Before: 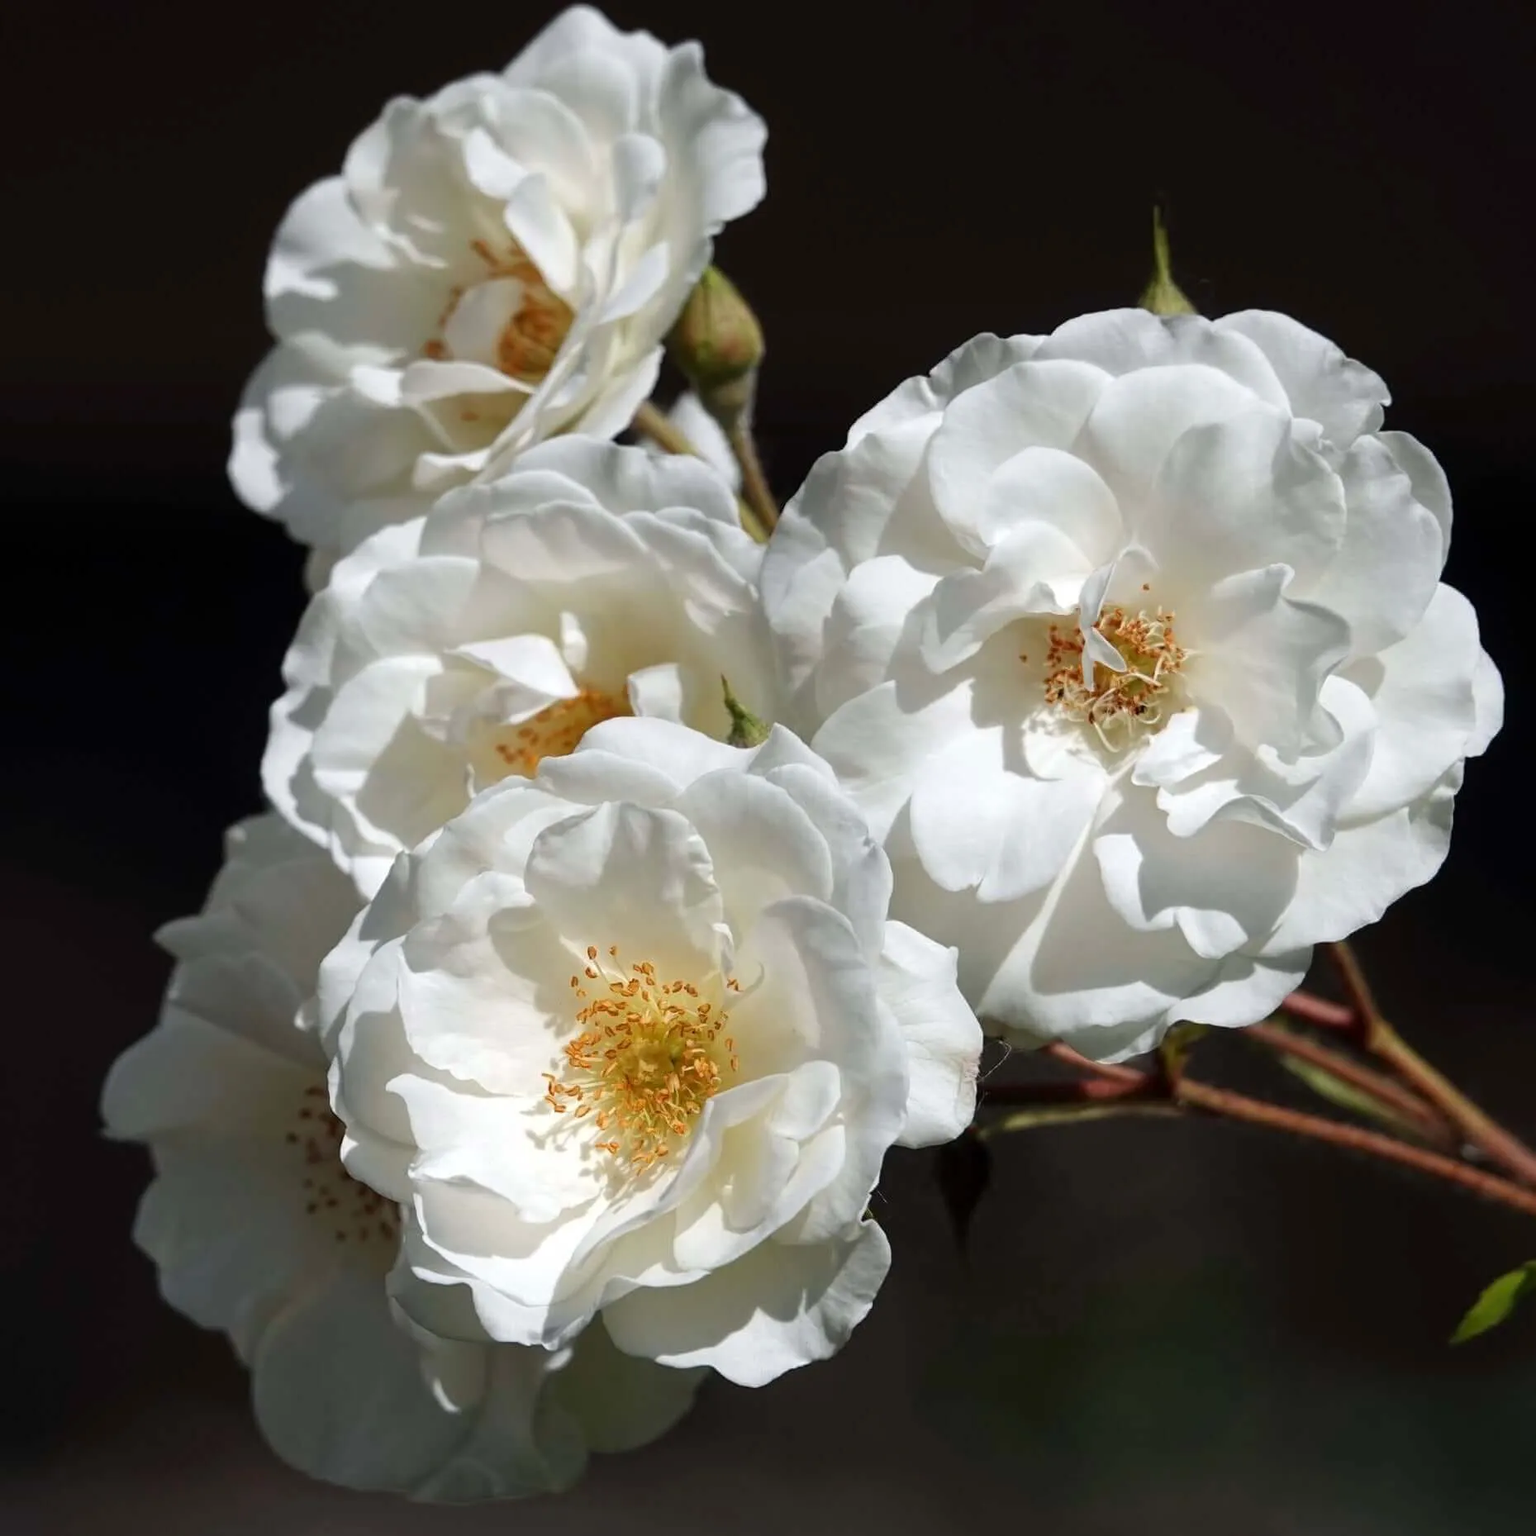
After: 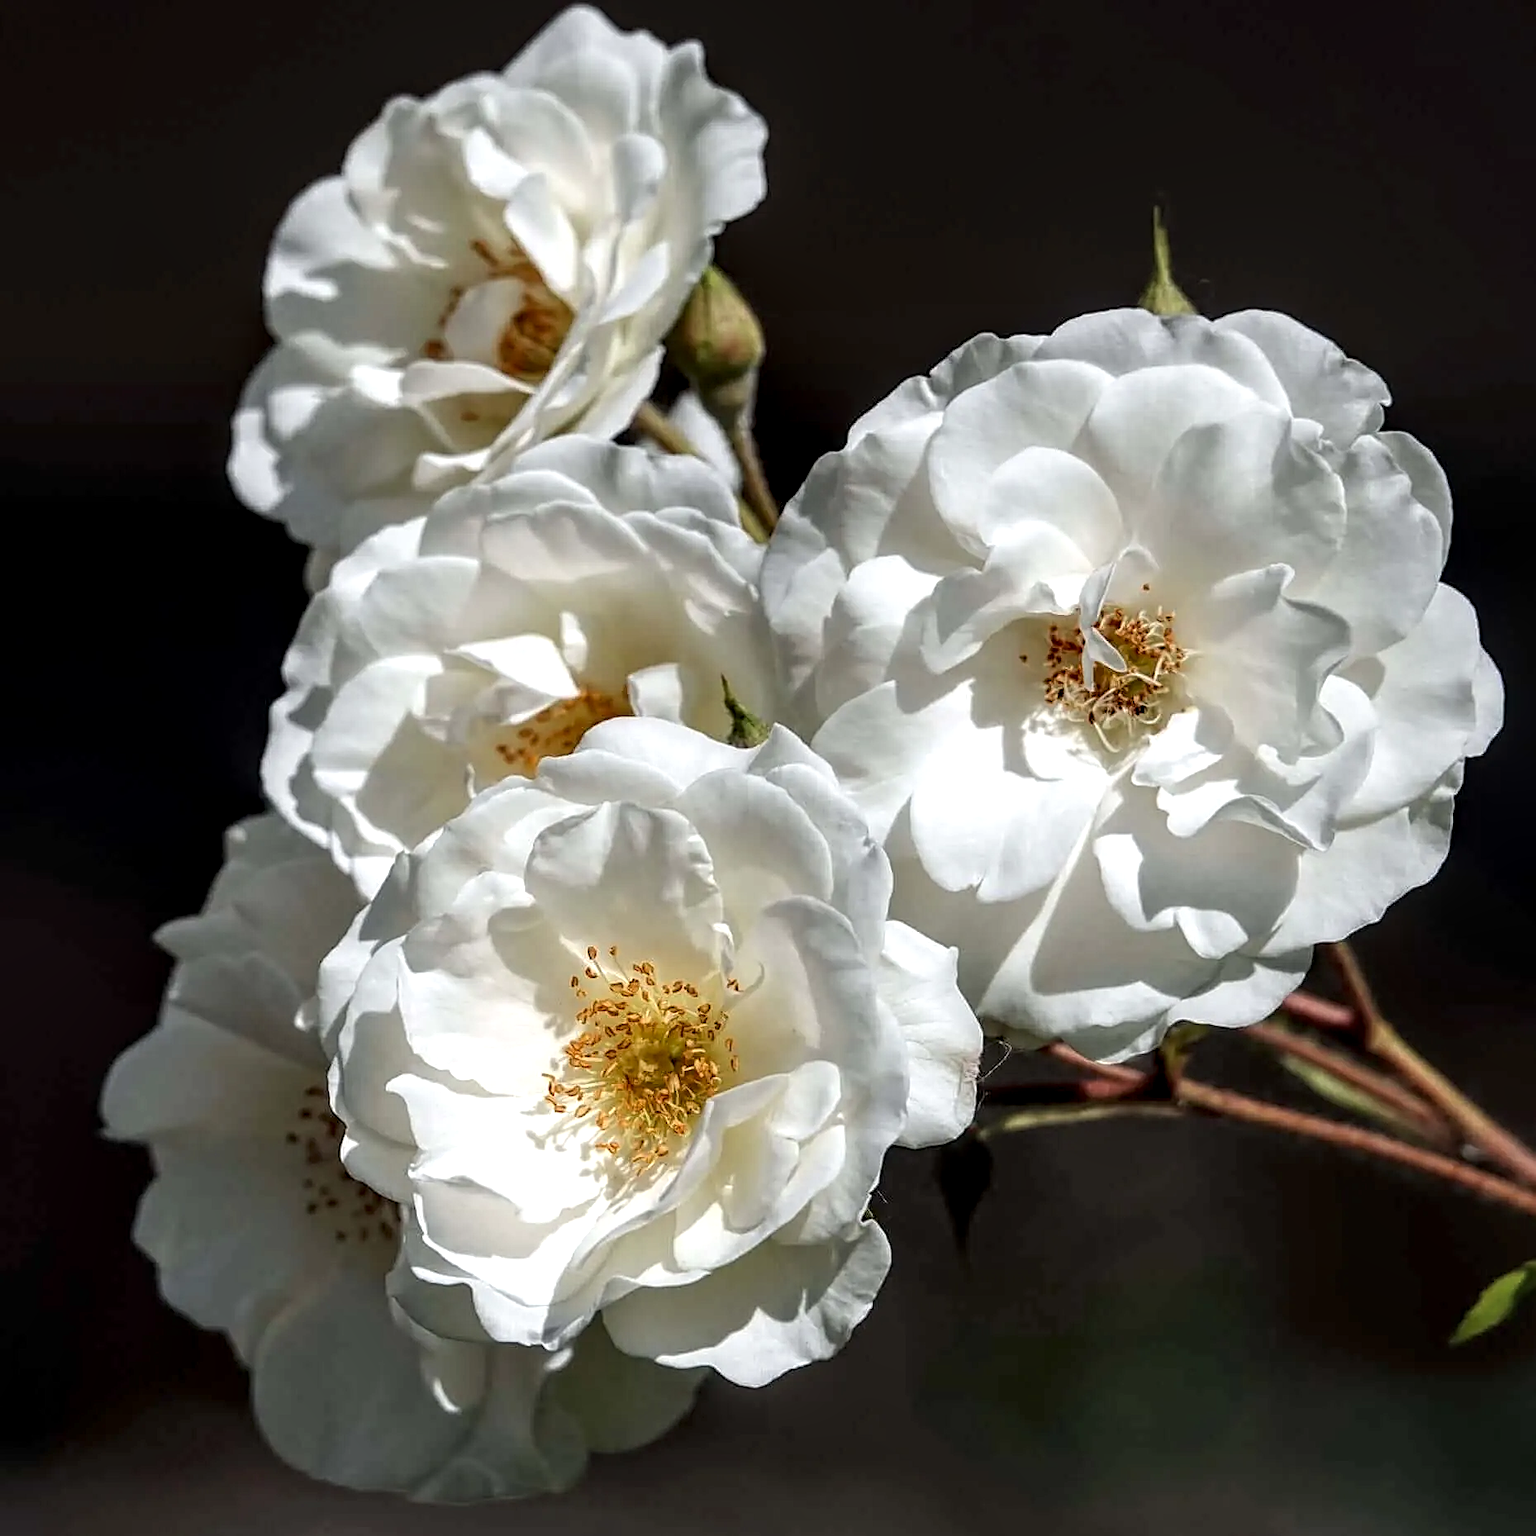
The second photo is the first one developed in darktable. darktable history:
shadows and highlights: radius 93.07, shadows -14.46, white point adjustment 0.23, highlights 31.48, compress 48.23%, highlights color adjustment 52.79%, soften with gaussian
sharpen: on, module defaults
local contrast: detail 160%
